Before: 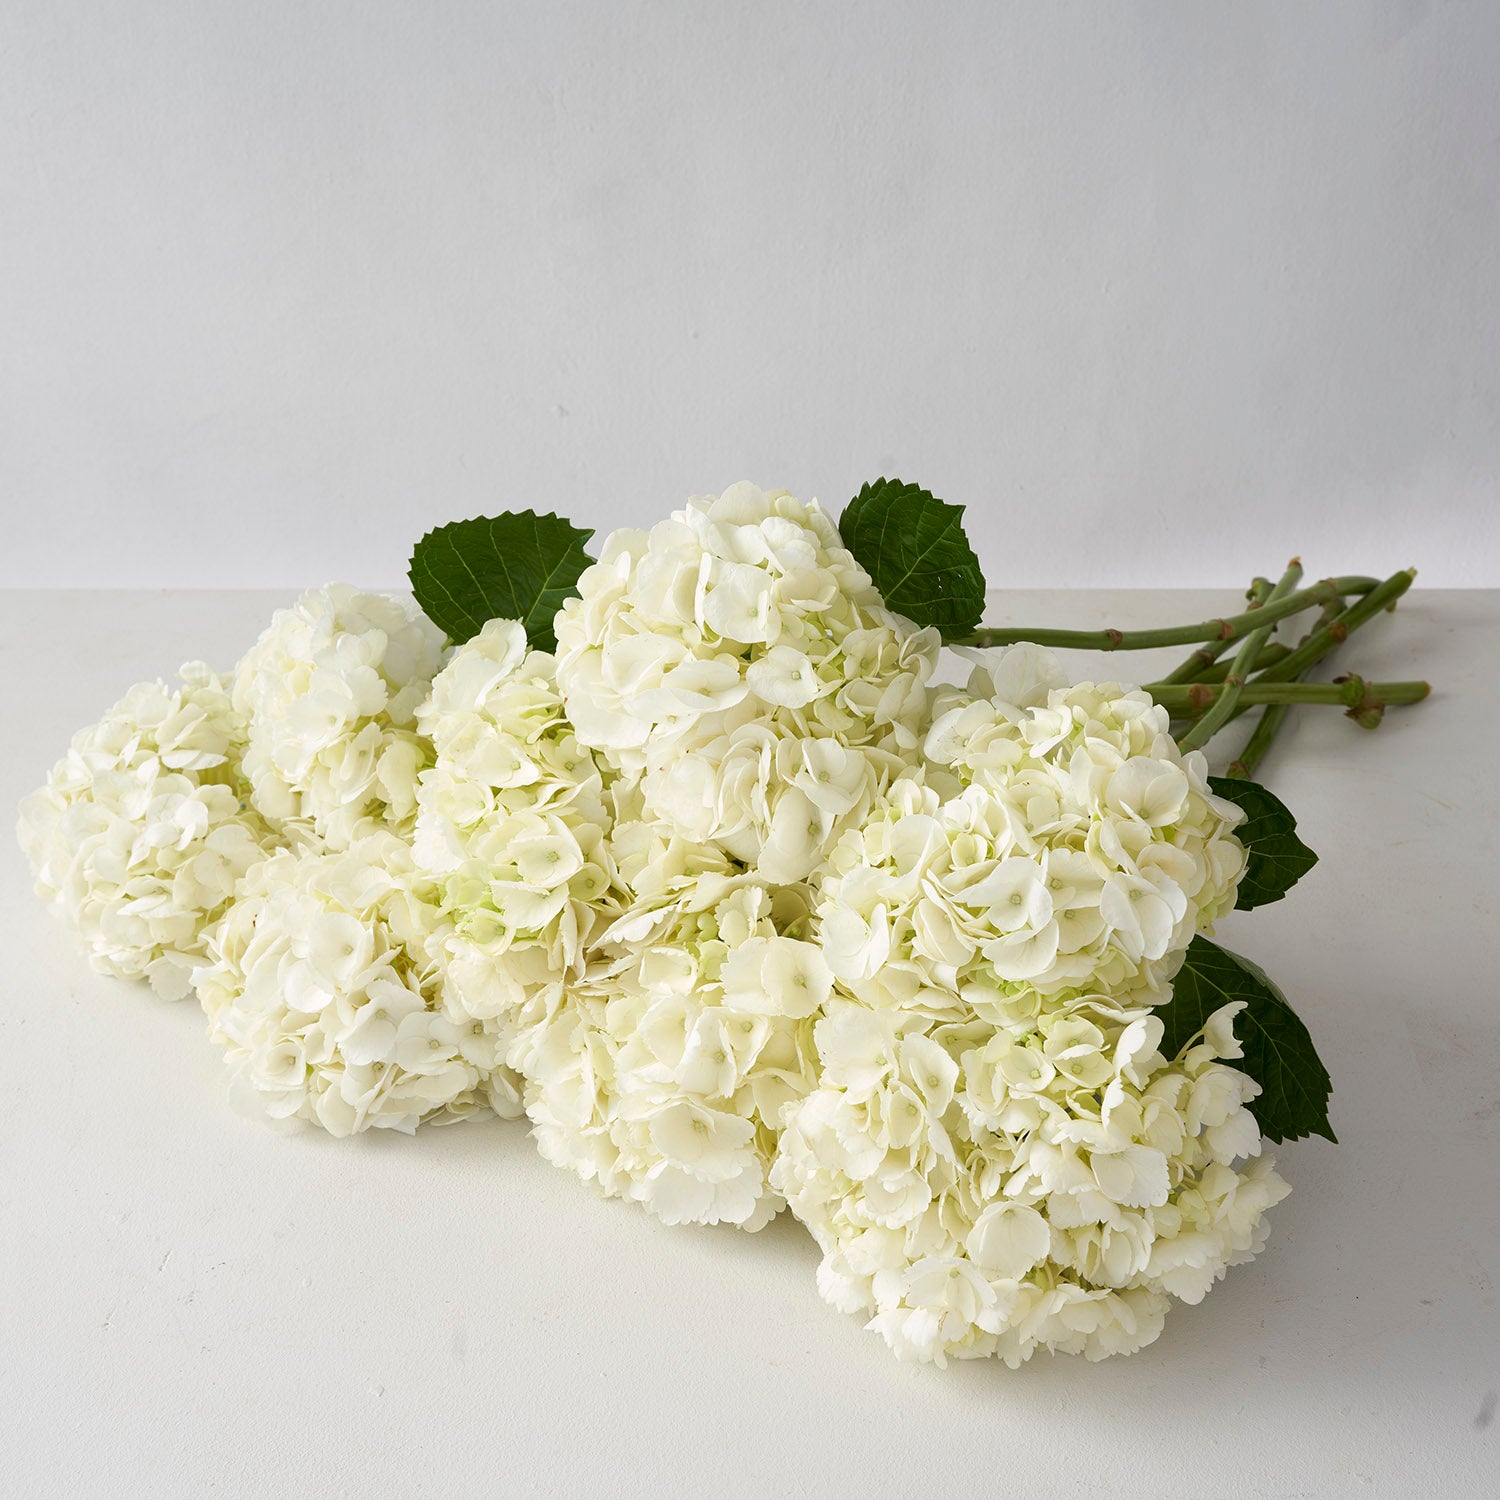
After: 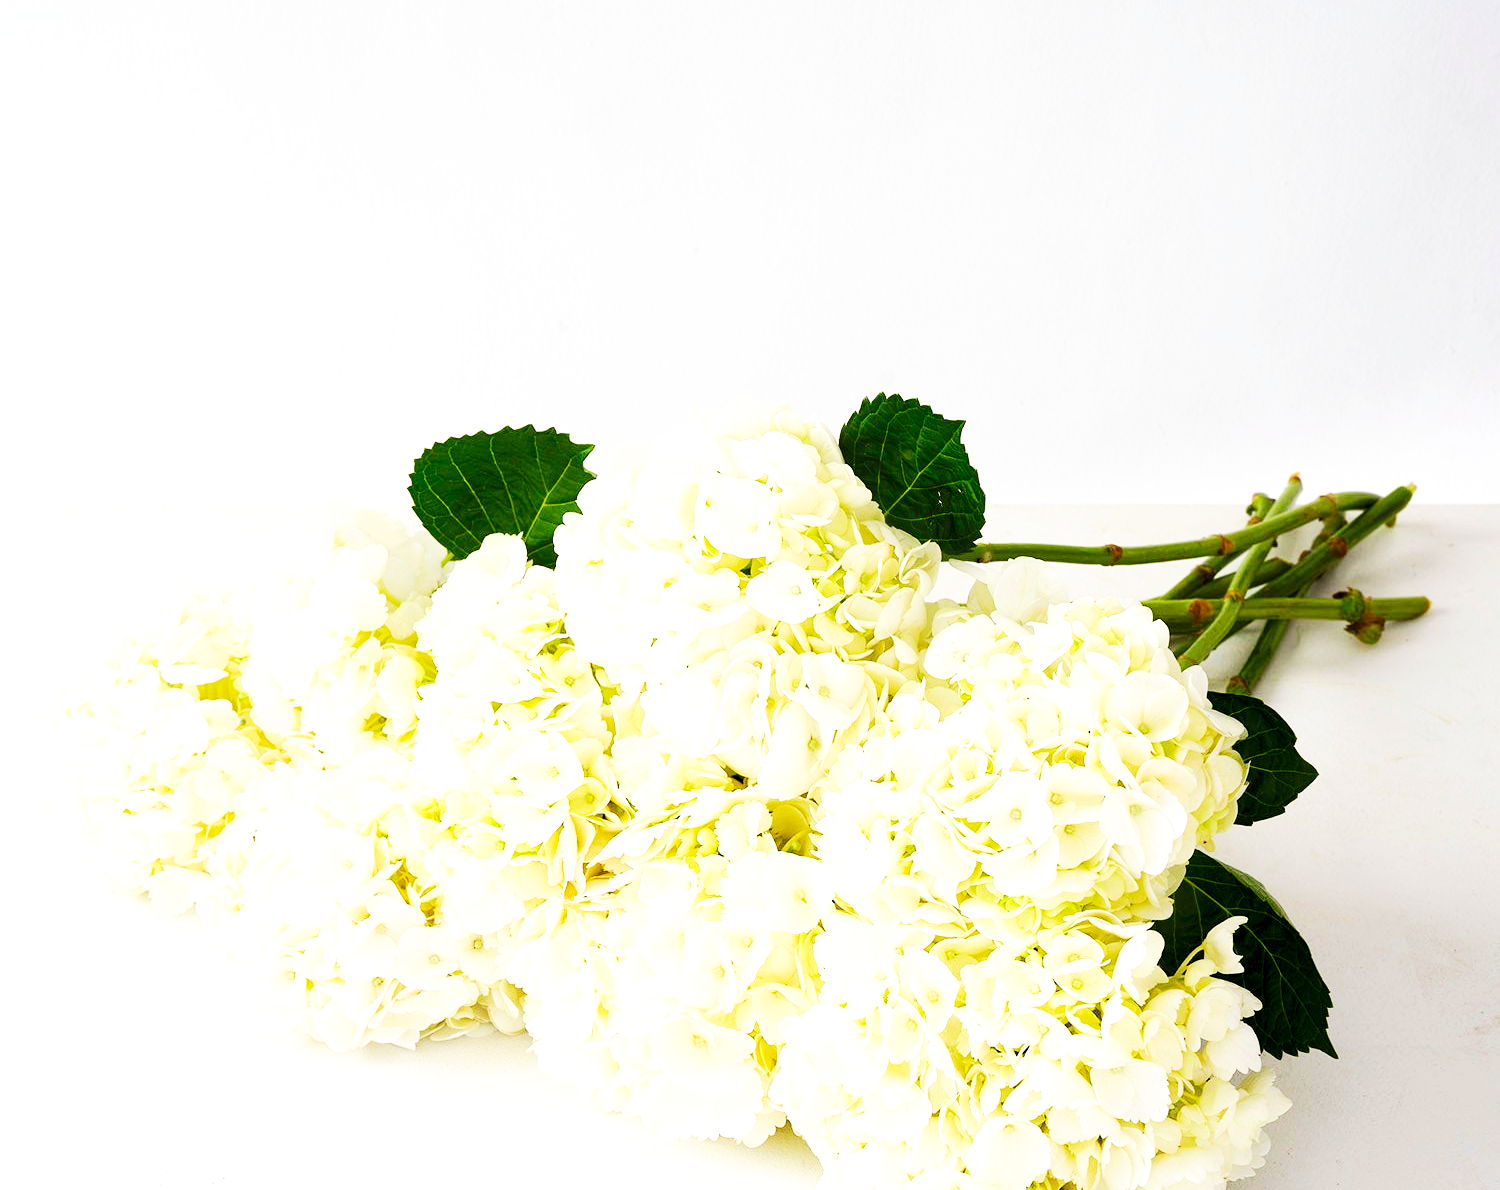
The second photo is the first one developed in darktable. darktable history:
crop and rotate: top 5.667%, bottom 14.937%
contrast brightness saturation: contrast 0.09, saturation 0.28
base curve: curves: ch0 [(0, 0) (0.007, 0.004) (0.027, 0.03) (0.046, 0.07) (0.207, 0.54) (0.442, 0.872) (0.673, 0.972) (1, 1)], preserve colors none
levels: levels [0.026, 0.507, 0.987]
